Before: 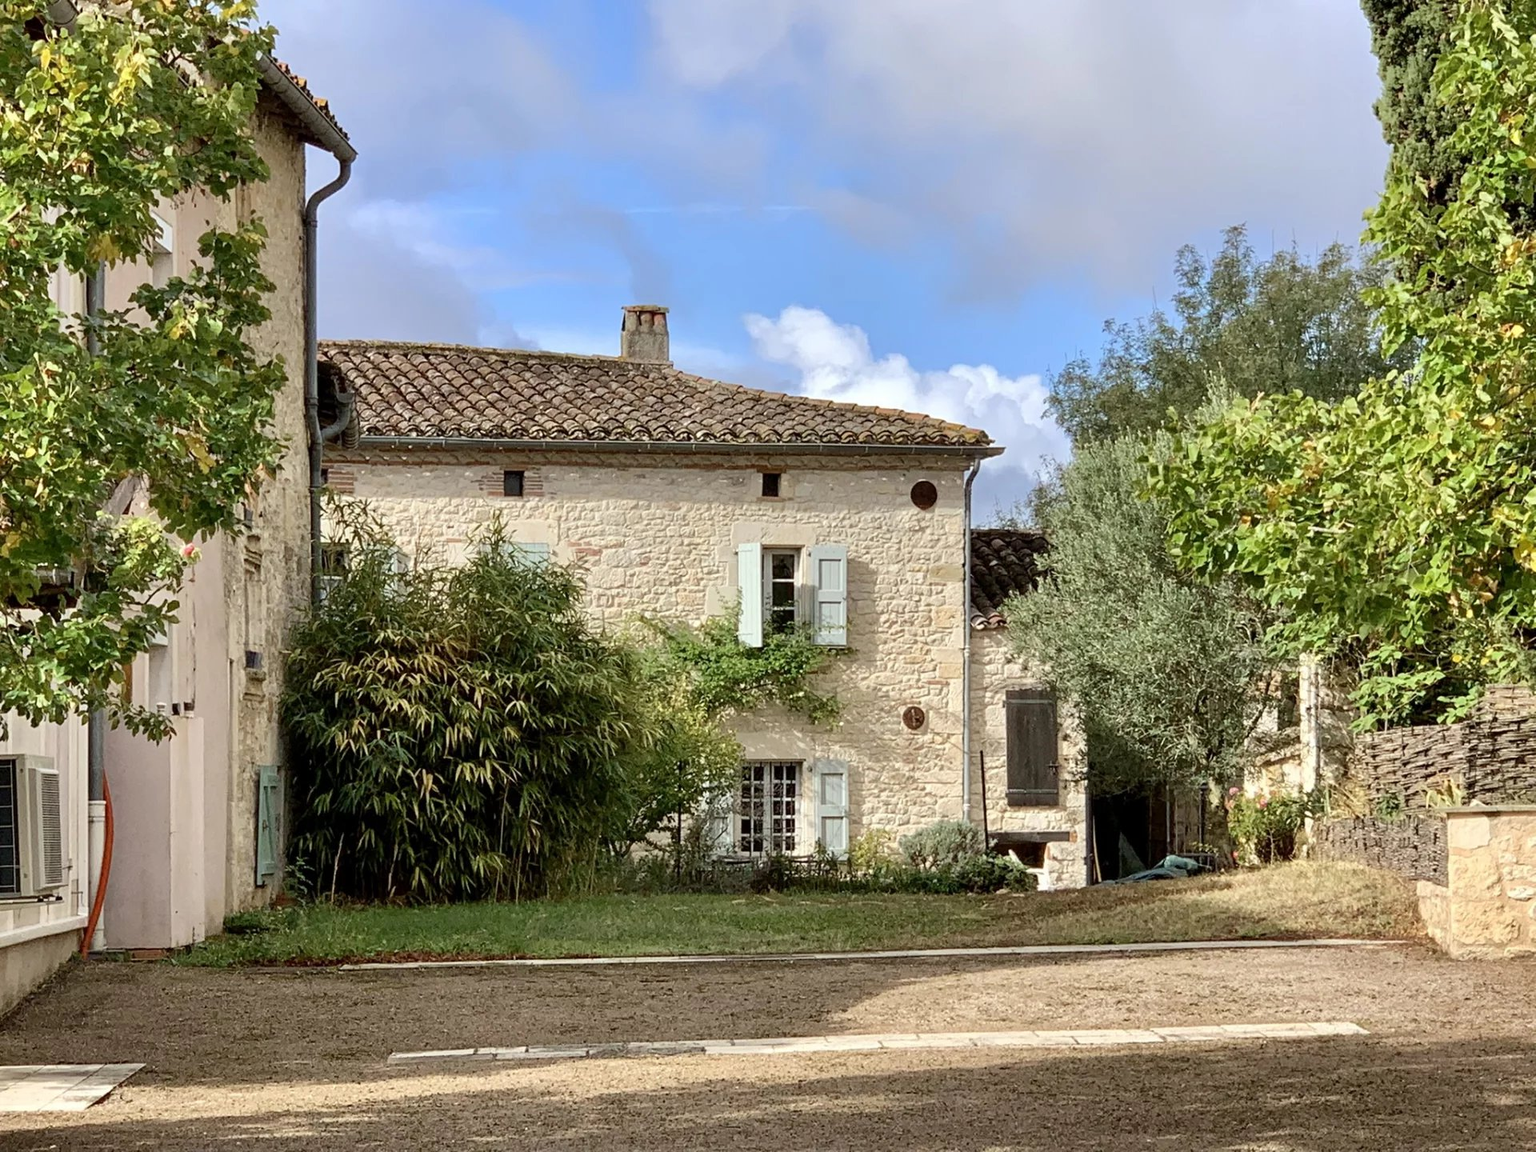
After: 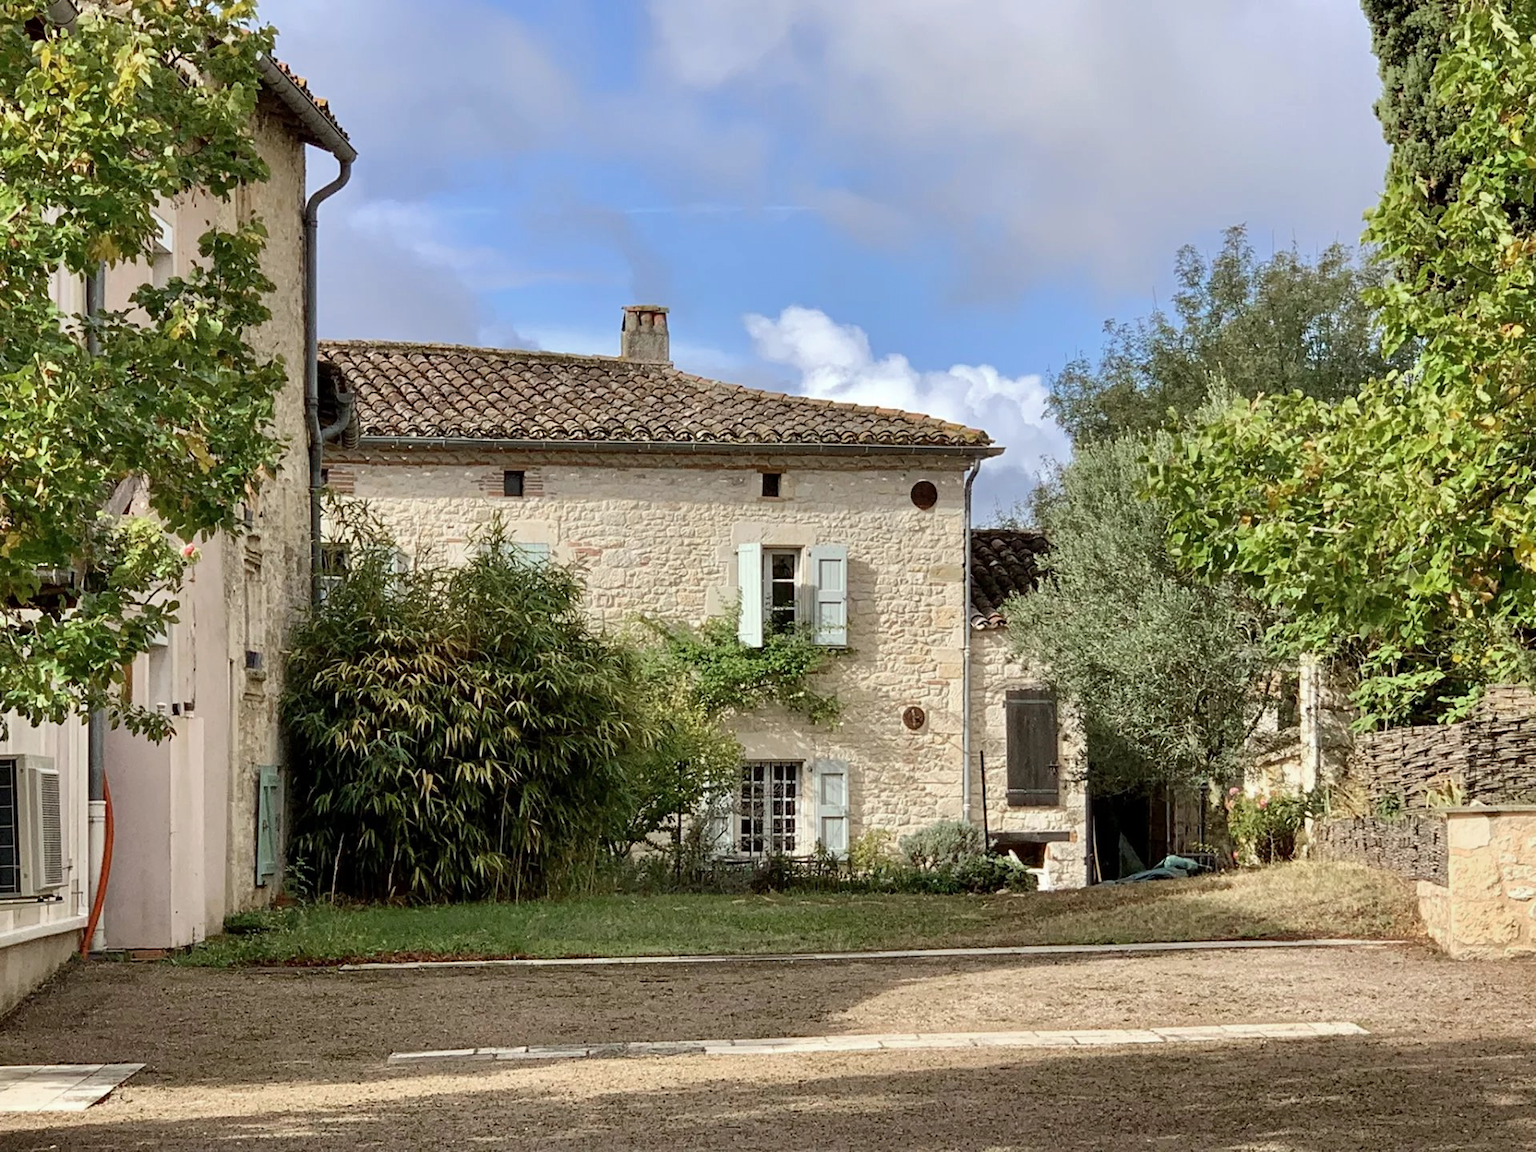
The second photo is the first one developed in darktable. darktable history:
color zones: curves: ch0 [(0, 0.485) (0.178, 0.476) (0.261, 0.623) (0.411, 0.403) (0.708, 0.603) (0.934, 0.412)]; ch1 [(0.003, 0.485) (0.149, 0.496) (0.229, 0.584) (0.326, 0.551) (0.484, 0.262) (0.757, 0.643)], mix -135.82%
